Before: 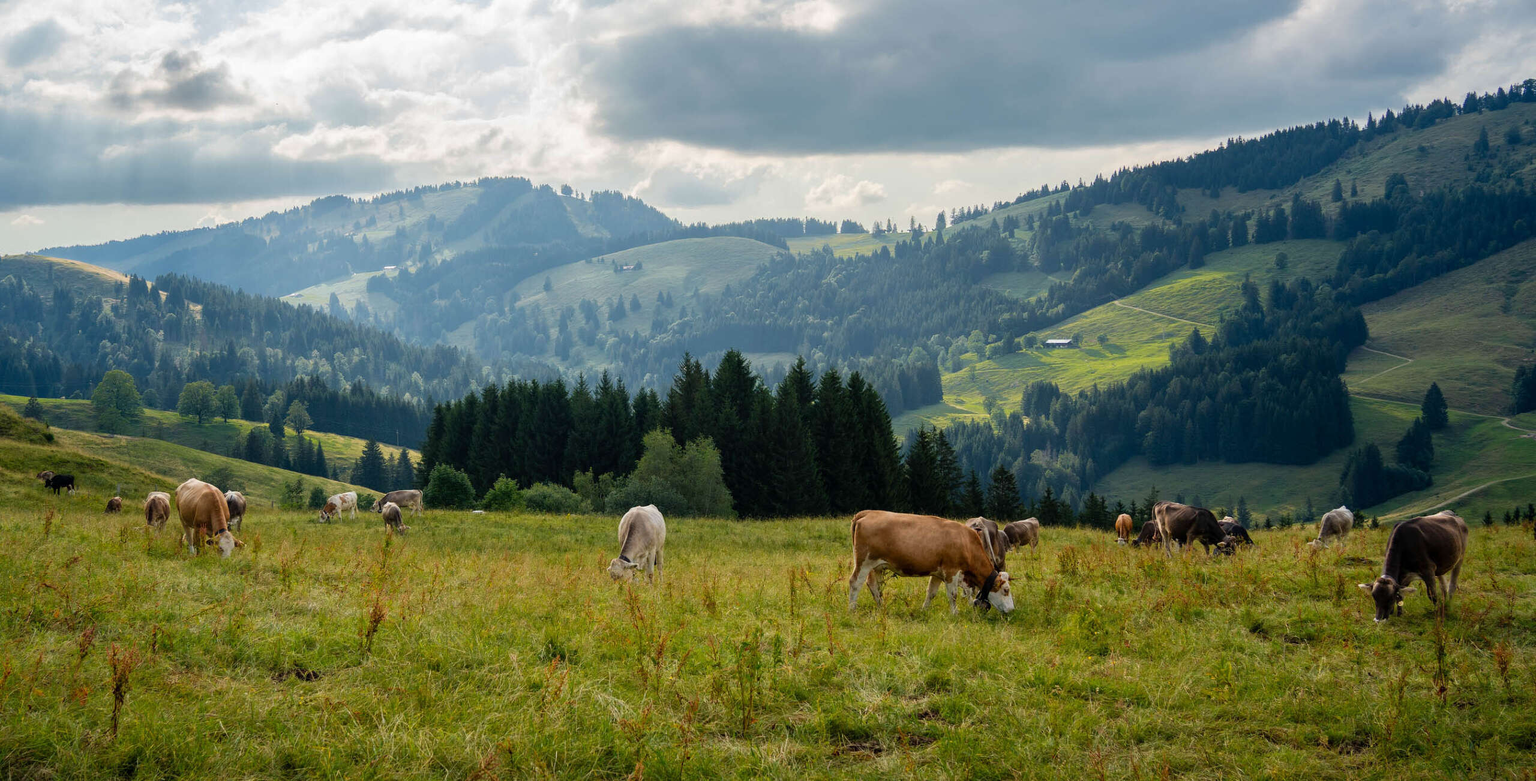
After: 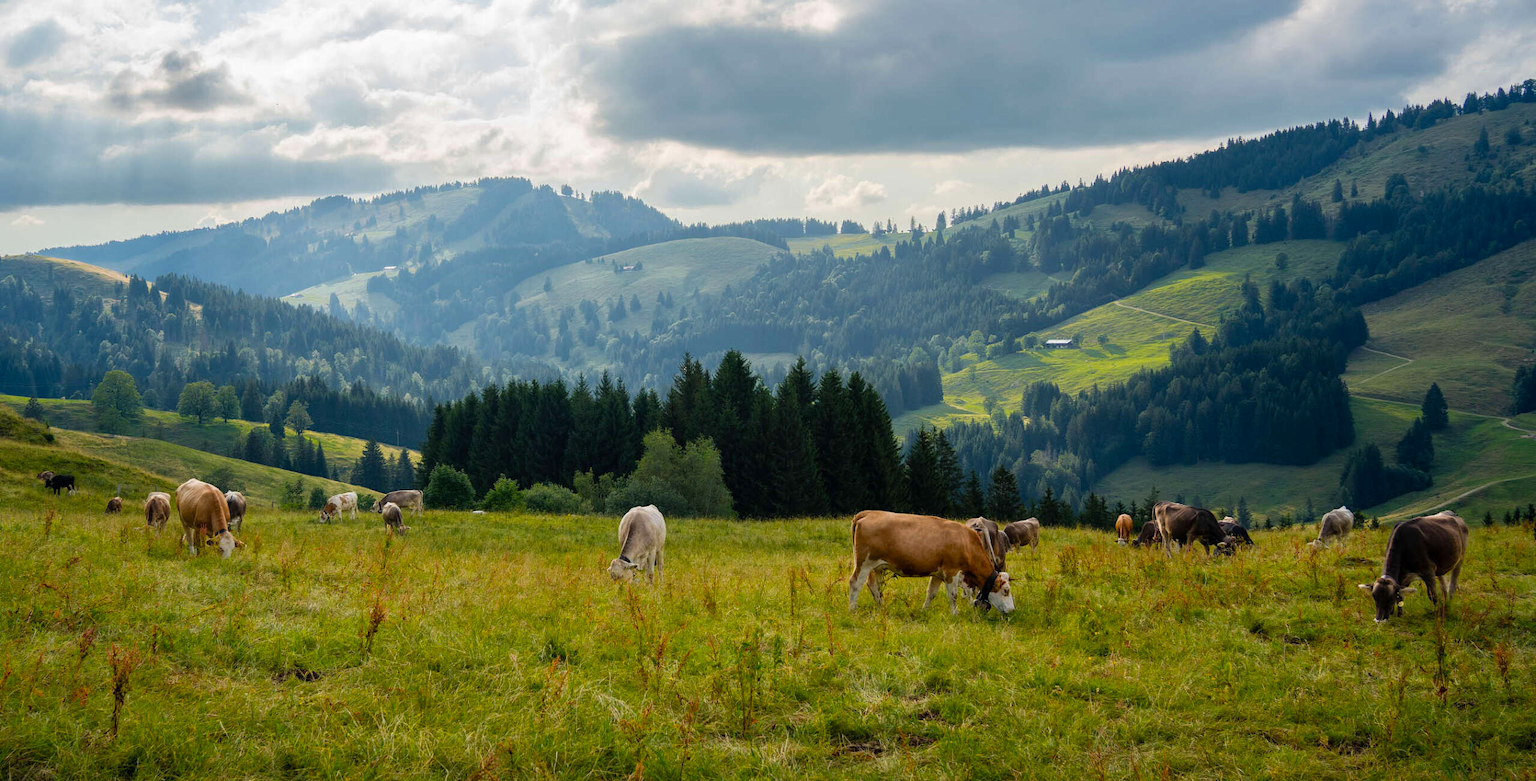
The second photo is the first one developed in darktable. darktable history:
color balance: output saturation 110%
